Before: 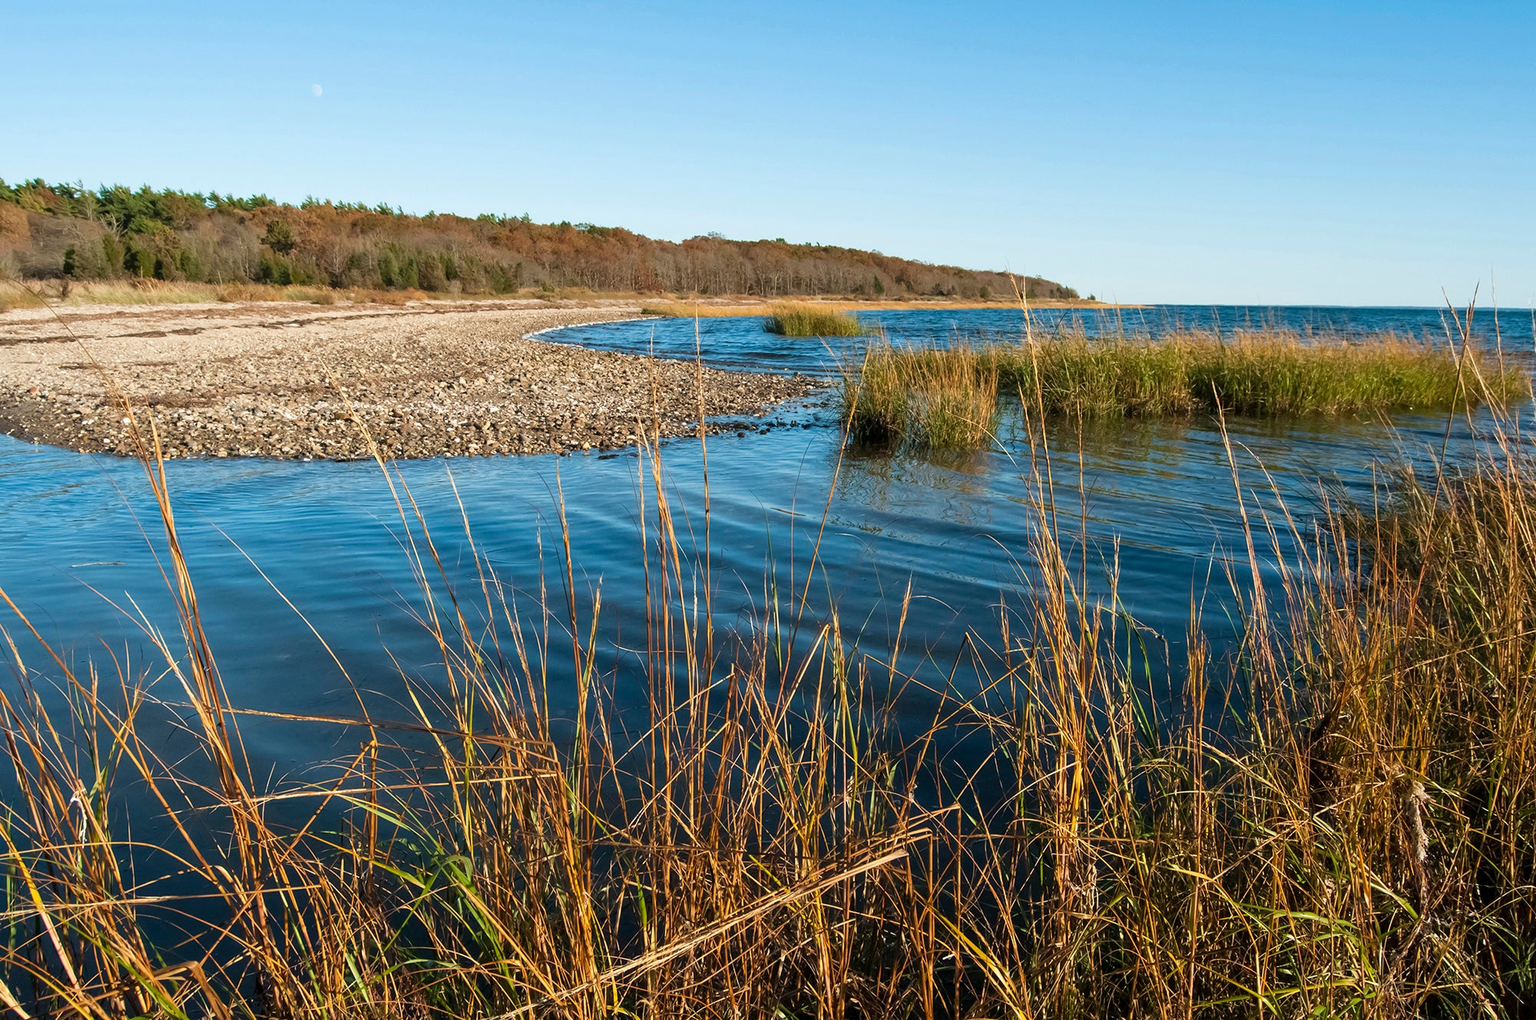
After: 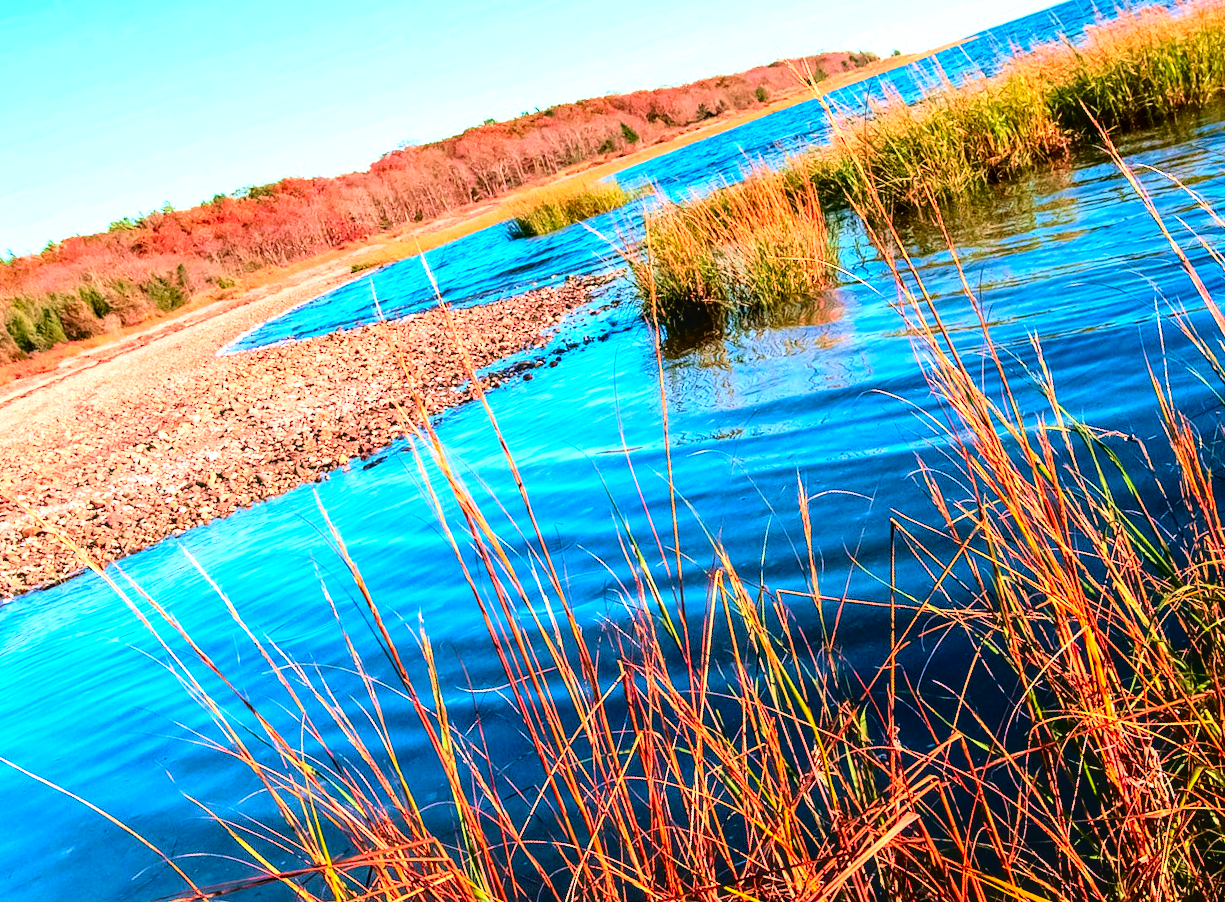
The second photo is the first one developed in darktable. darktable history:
tone curve: curves: ch0 [(0, 0.01) (0.133, 0.057) (0.338, 0.327) (0.494, 0.55) (0.726, 0.807) (1, 1)]; ch1 [(0, 0) (0.346, 0.324) (0.45, 0.431) (0.5, 0.5) (0.522, 0.517) (0.543, 0.578) (1, 1)]; ch2 [(0, 0) (0.44, 0.424) (0.501, 0.499) (0.564, 0.611) (0.622, 0.667) (0.707, 0.746) (1, 1)], color space Lab, independent channels
velvia: on, module defaults
crop and rotate: angle 19.98°, left 6.832%, right 4.071%, bottom 1.114%
contrast brightness saturation: contrast 0.199, brightness 0.197, saturation 0.787
tone equalizer: -8 EV -0.715 EV, -7 EV -0.673 EV, -6 EV -0.587 EV, -5 EV -0.41 EV, -3 EV 0.392 EV, -2 EV 0.6 EV, -1 EV 0.674 EV, +0 EV 0.775 EV
color correction: highlights a* 15.88, highlights b* -20.18
local contrast: on, module defaults
